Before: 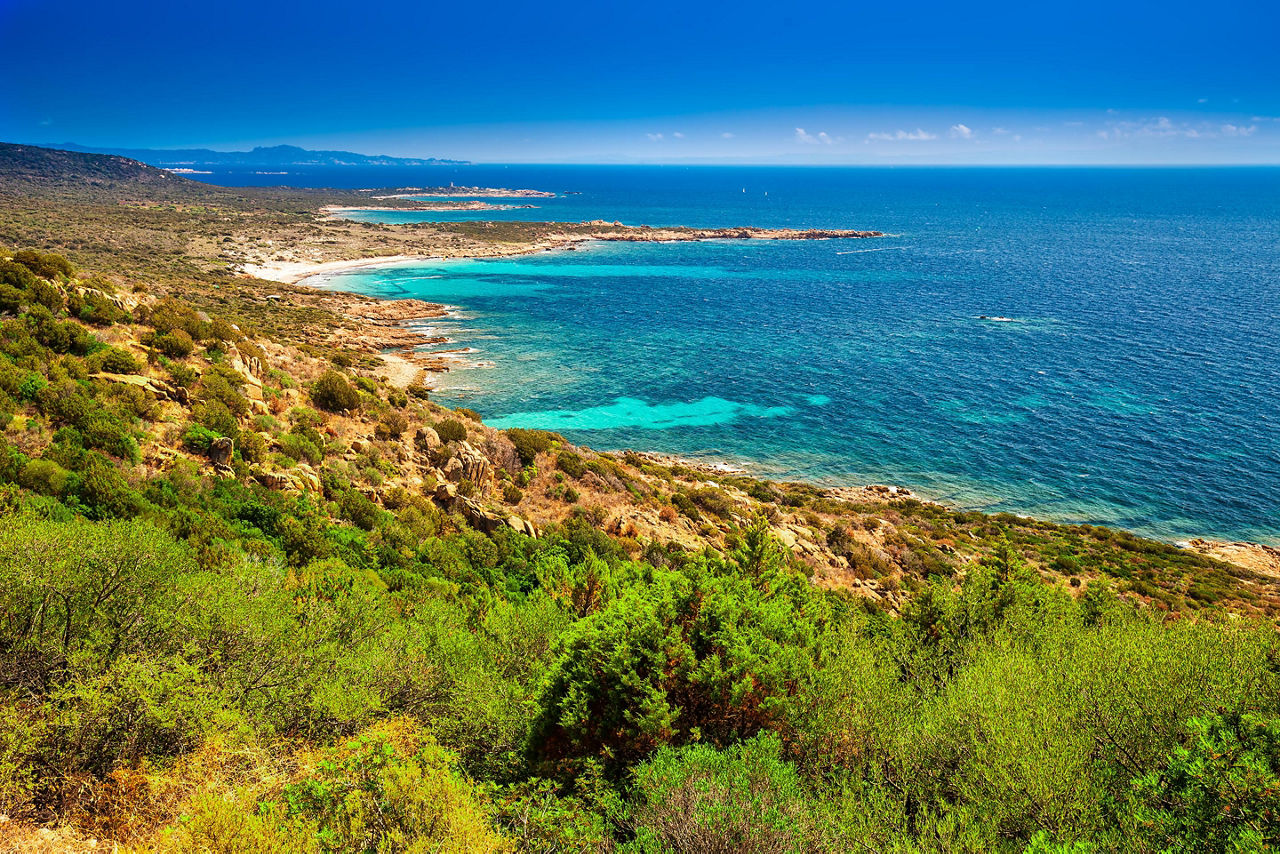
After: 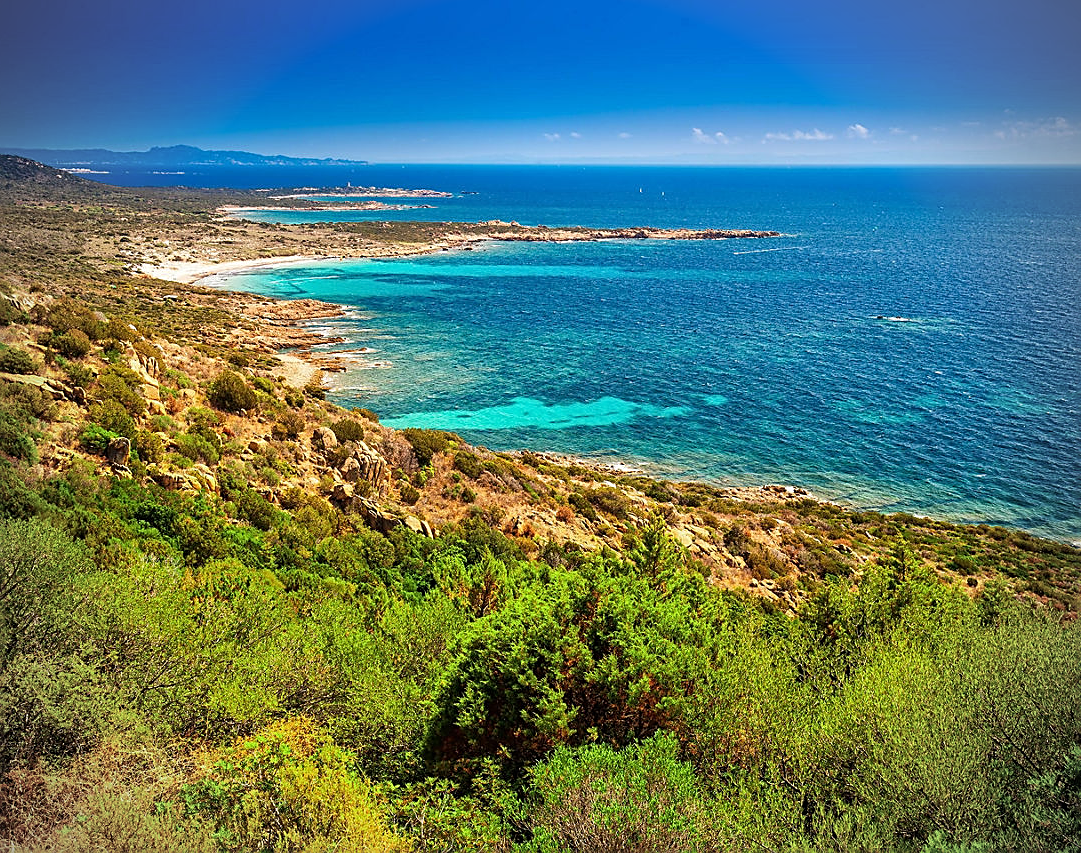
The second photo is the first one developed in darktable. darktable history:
sharpen: on, module defaults
crop: left 8.071%, right 7.449%
vignetting: on, module defaults
